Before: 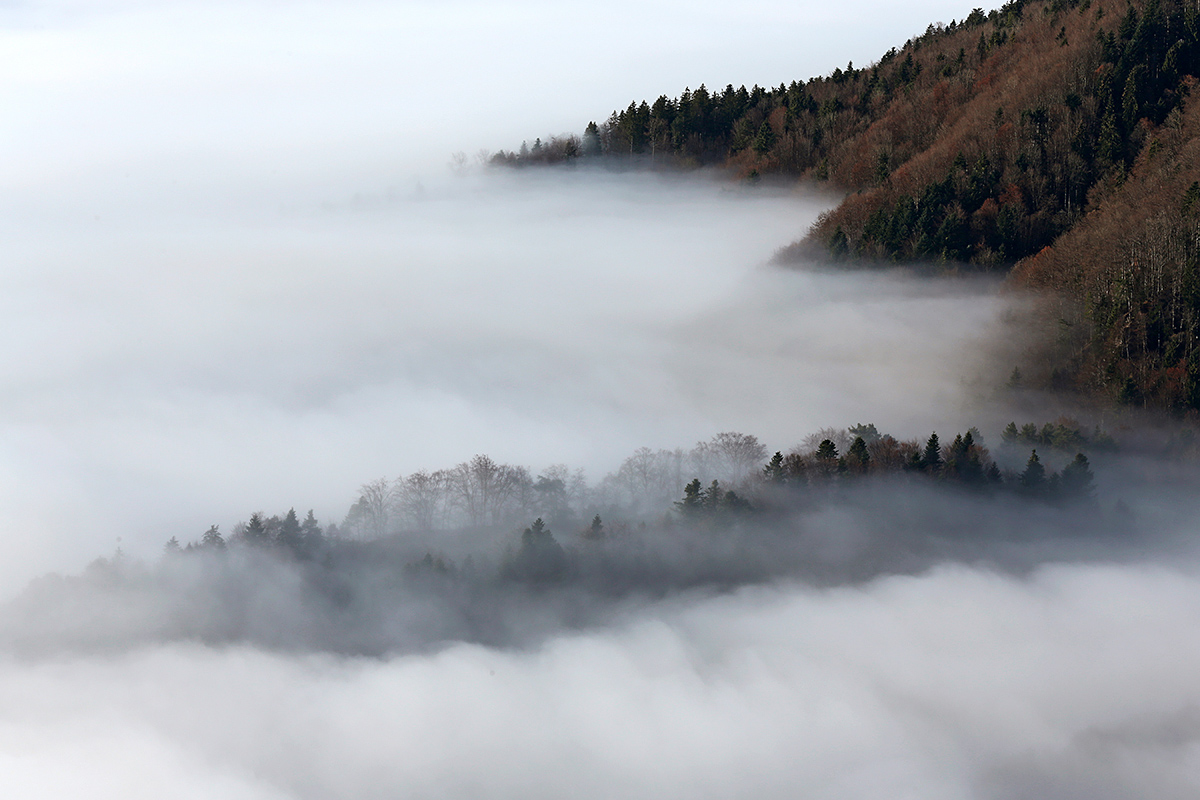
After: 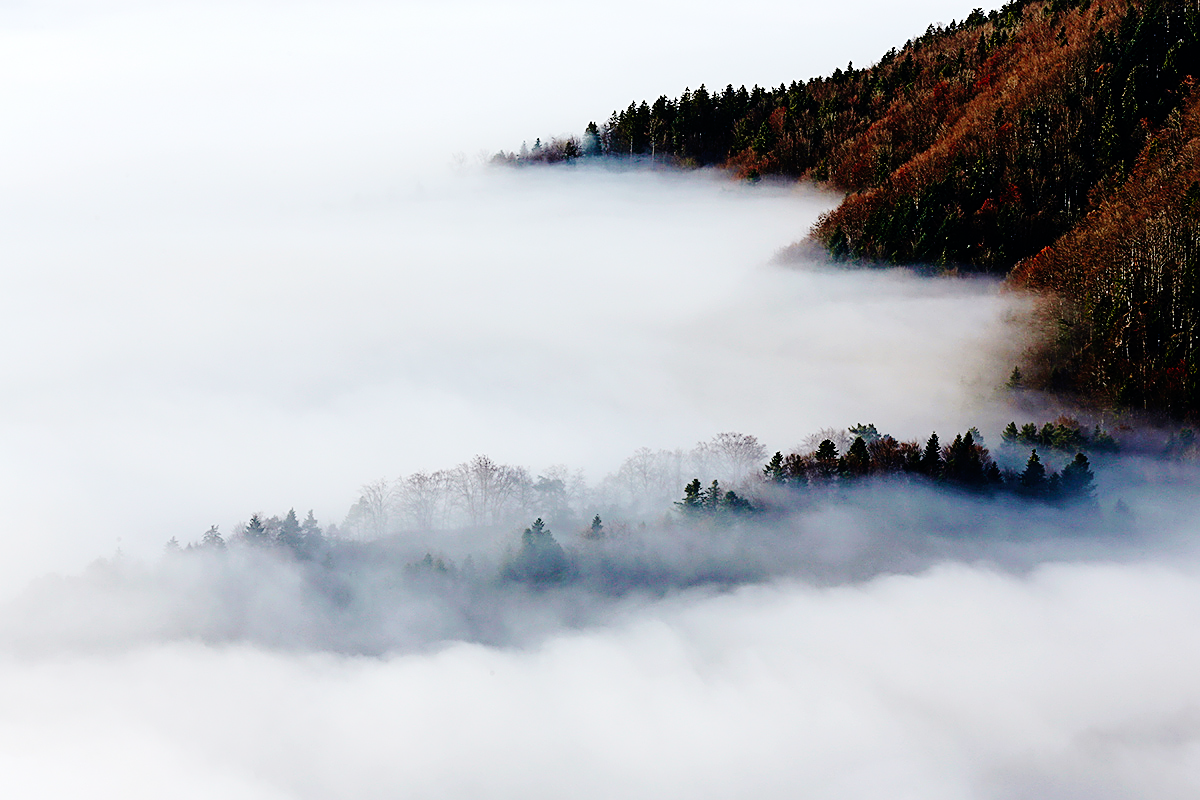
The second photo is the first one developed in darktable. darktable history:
sharpen: on, module defaults
velvia: on, module defaults
base curve: curves: ch0 [(0, 0) (0.036, 0.01) (0.123, 0.254) (0.258, 0.504) (0.507, 0.748) (1, 1)], exposure shift 0.573, preserve colors none
